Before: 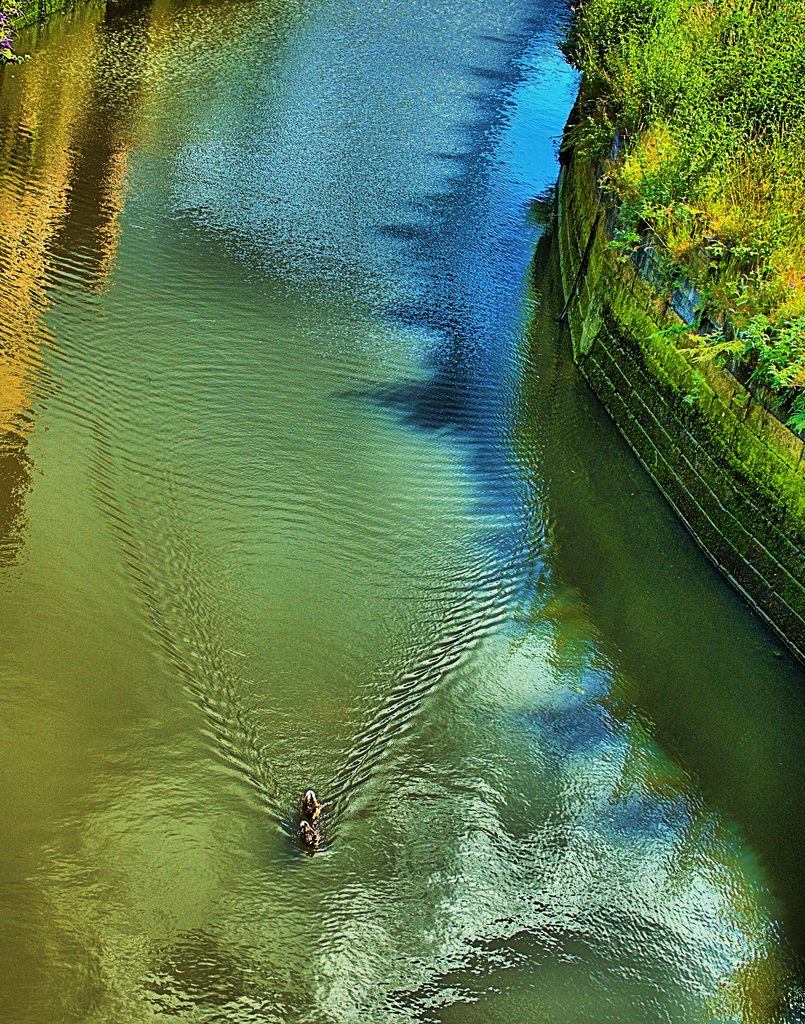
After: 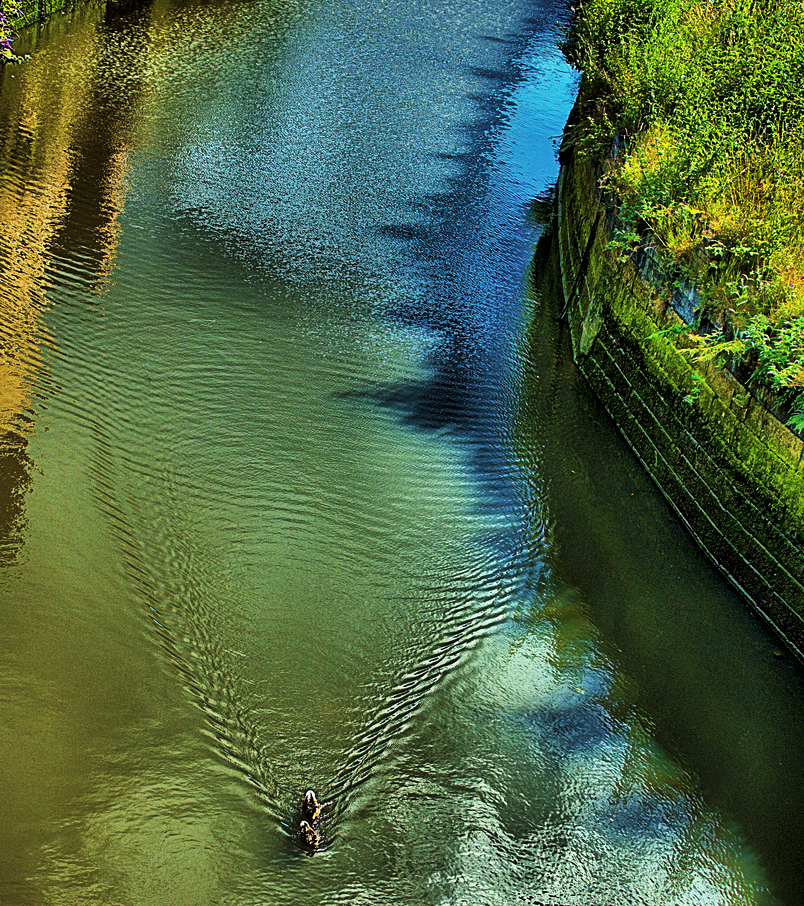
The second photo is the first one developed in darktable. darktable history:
levels: levels [0.029, 0.545, 0.971]
crop and rotate: top 0%, bottom 11.49%
local contrast: mode bilateral grid, contrast 20, coarseness 50, detail 120%, midtone range 0.2
